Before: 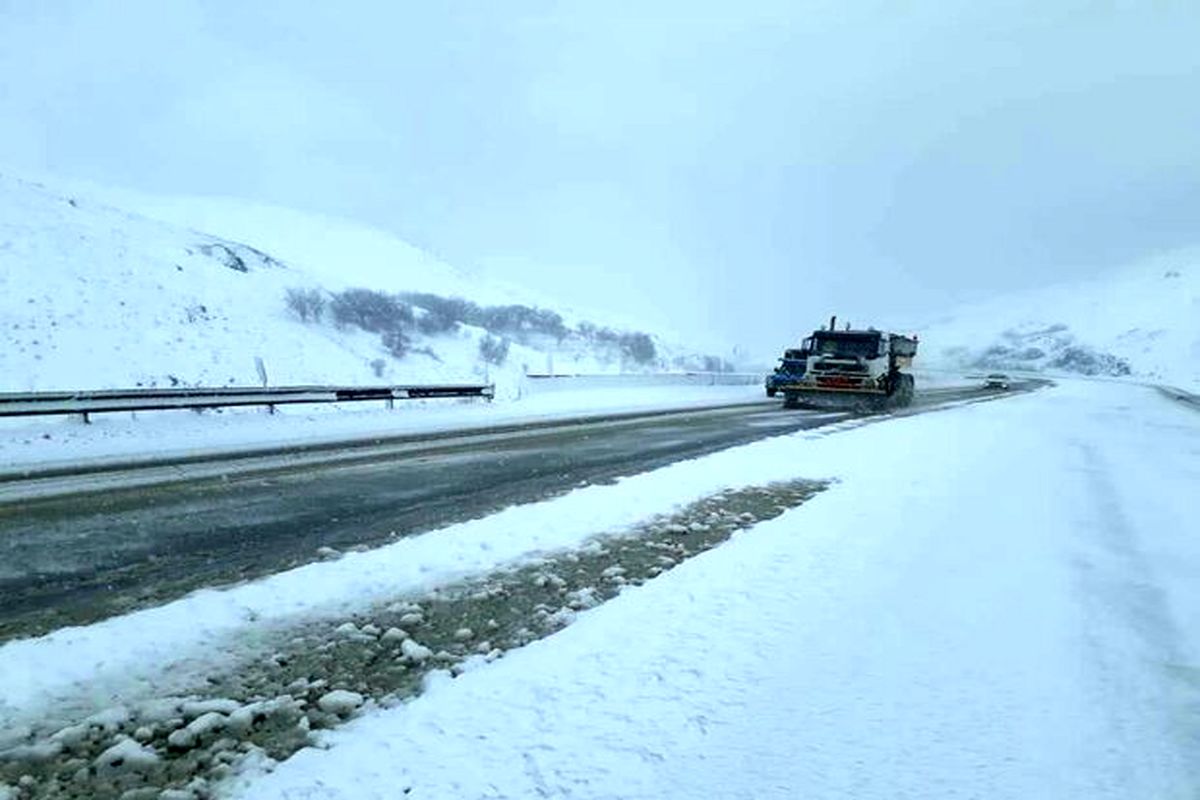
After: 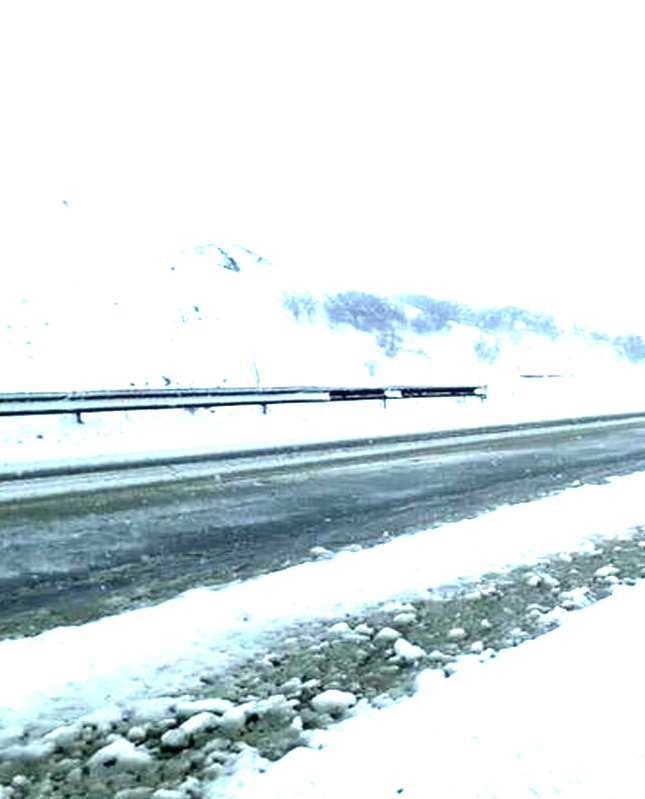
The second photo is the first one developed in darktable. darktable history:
crop: left 0.587%, right 45.588%, bottom 0.086%
exposure: exposure 1.2 EV, compensate highlight preservation false
contrast brightness saturation: saturation -0.17
